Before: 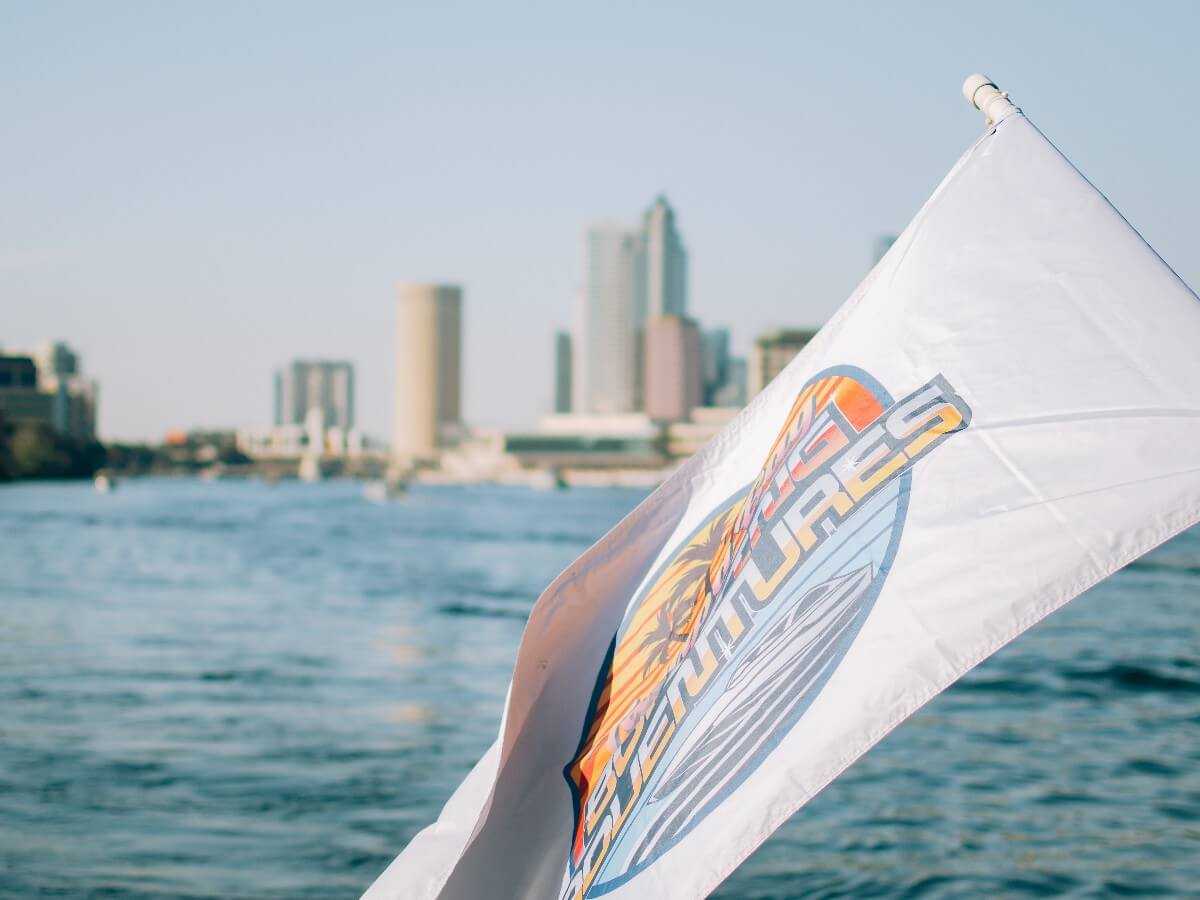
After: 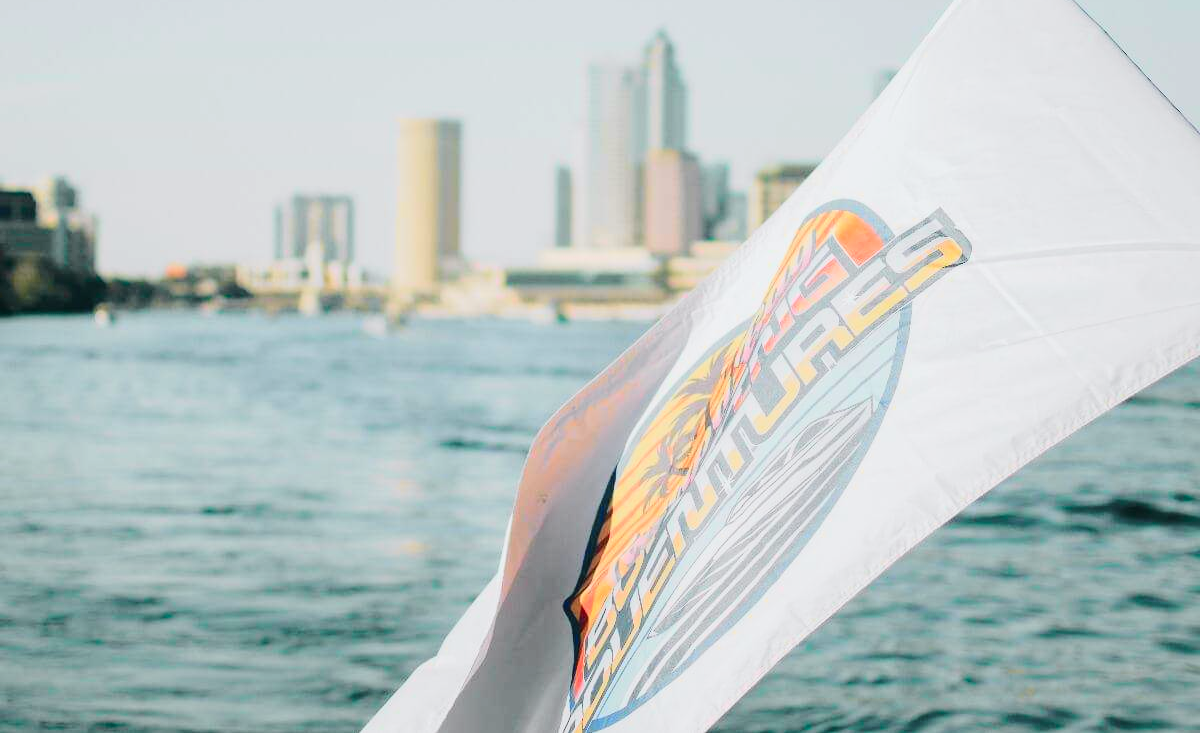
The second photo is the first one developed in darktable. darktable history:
tone curve: curves: ch0 [(0, 0.026) (0.104, 0.1) (0.233, 0.262) (0.398, 0.507) (0.498, 0.621) (0.65, 0.757) (0.835, 0.883) (1, 0.961)]; ch1 [(0, 0) (0.346, 0.307) (0.408, 0.369) (0.453, 0.457) (0.482, 0.476) (0.502, 0.498) (0.521, 0.507) (0.553, 0.554) (0.638, 0.646) (0.693, 0.727) (1, 1)]; ch2 [(0, 0) (0.366, 0.337) (0.434, 0.46) (0.485, 0.494) (0.5, 0.494) (0.511, 0.508) (0.537, 0.55) (0.579, 0.599) (0.663, 0.67) (1, 1)], color space Lab, independent channels, preserve colors none
crop and rotate: top 18.507%
